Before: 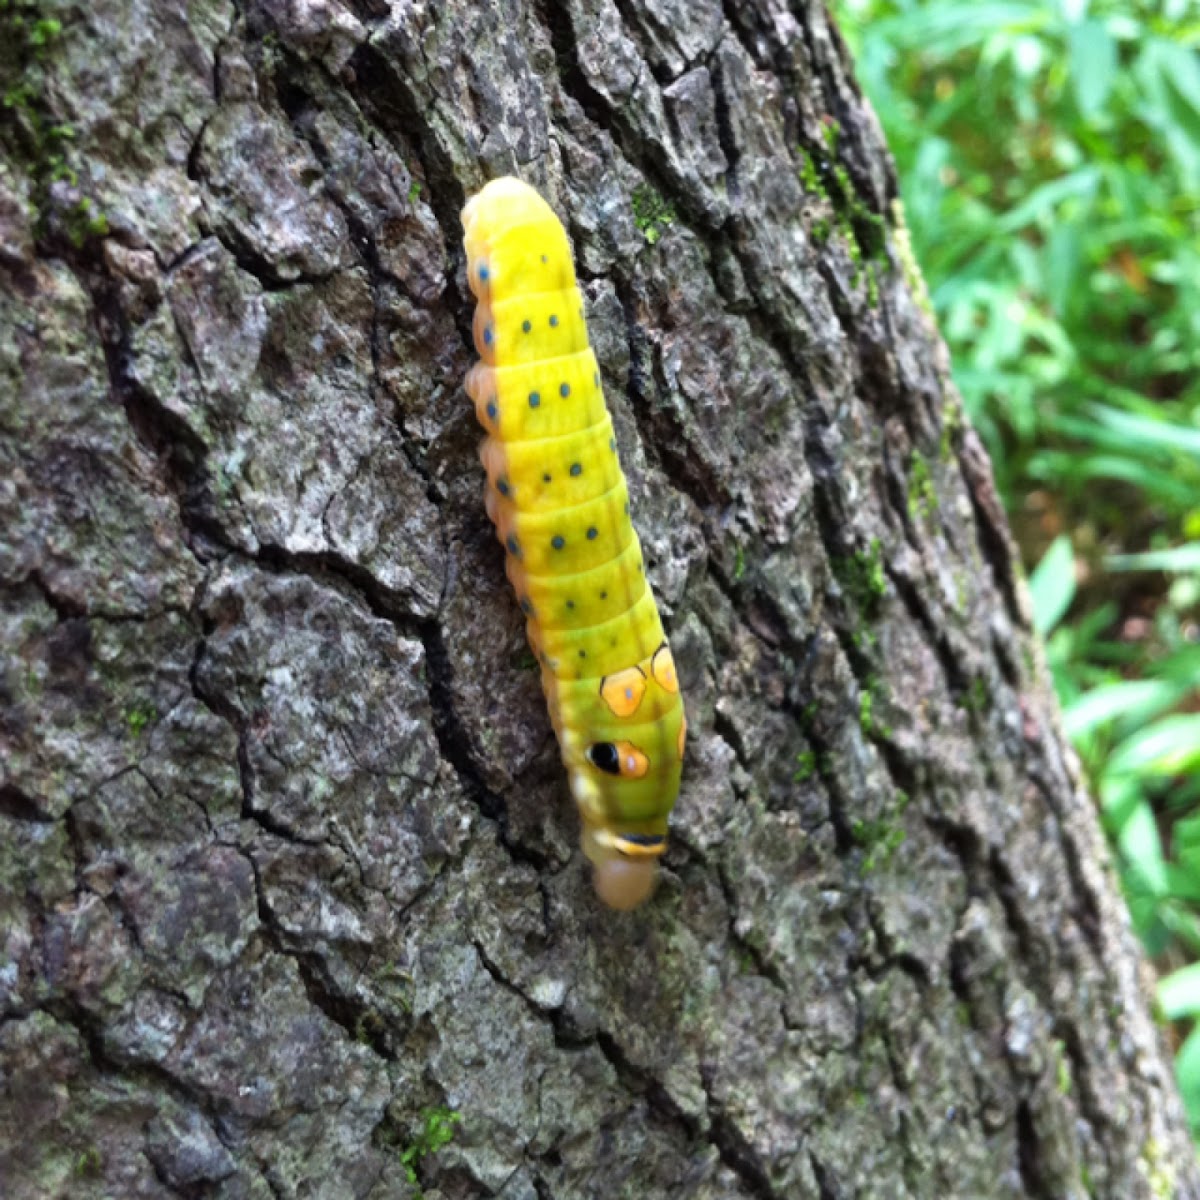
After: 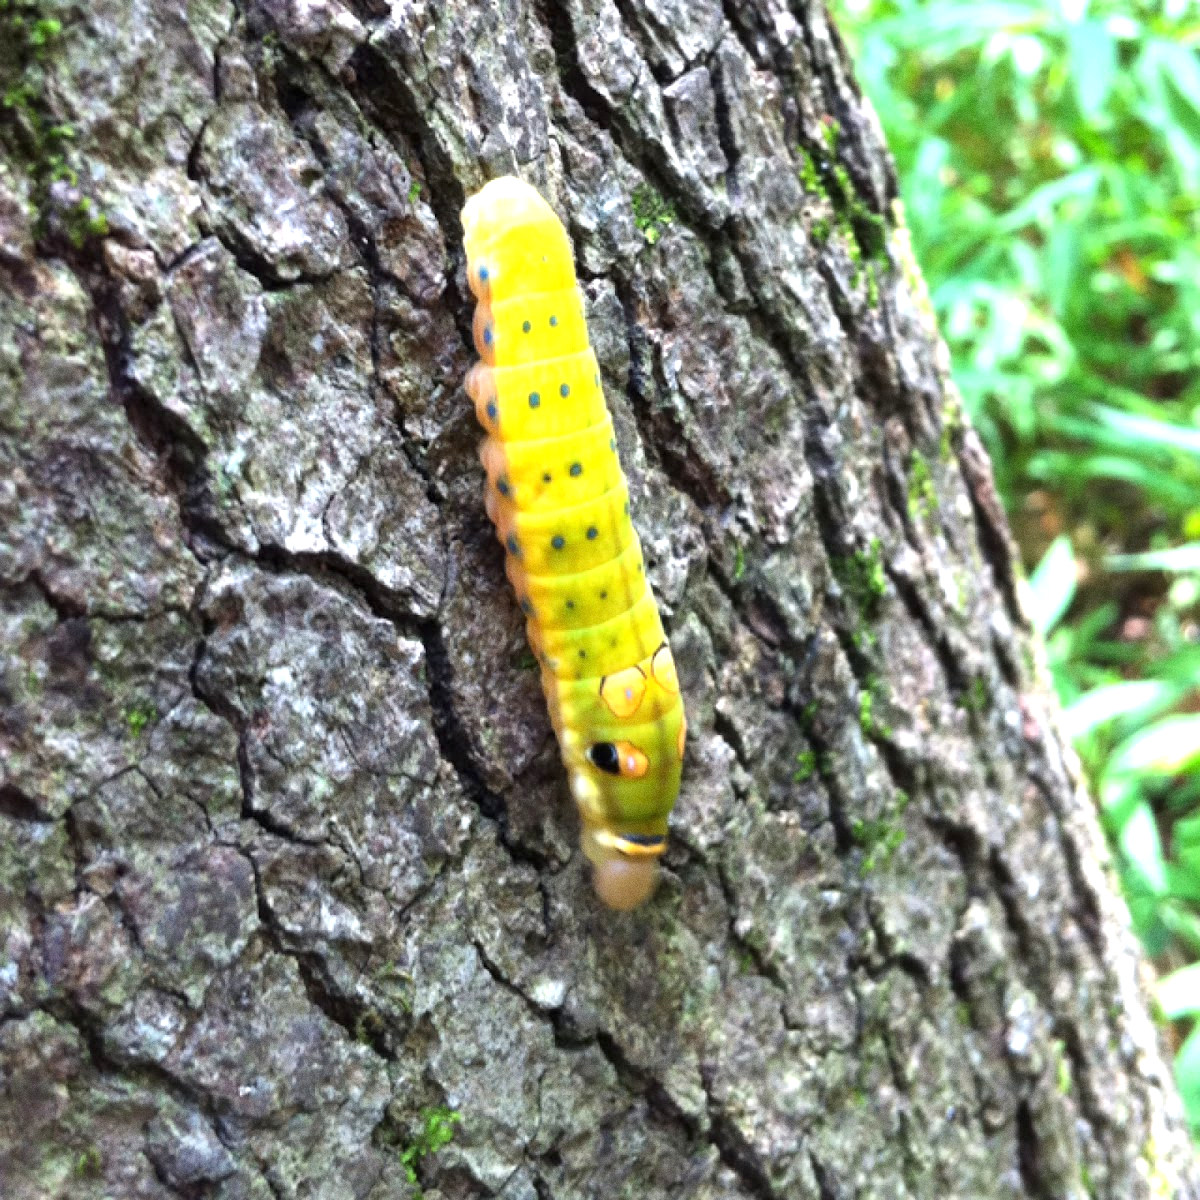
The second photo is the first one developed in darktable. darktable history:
exposure: exposure 0.77 EV, compensate highlight preservation false
grain: coarseness 0.09 ISO
